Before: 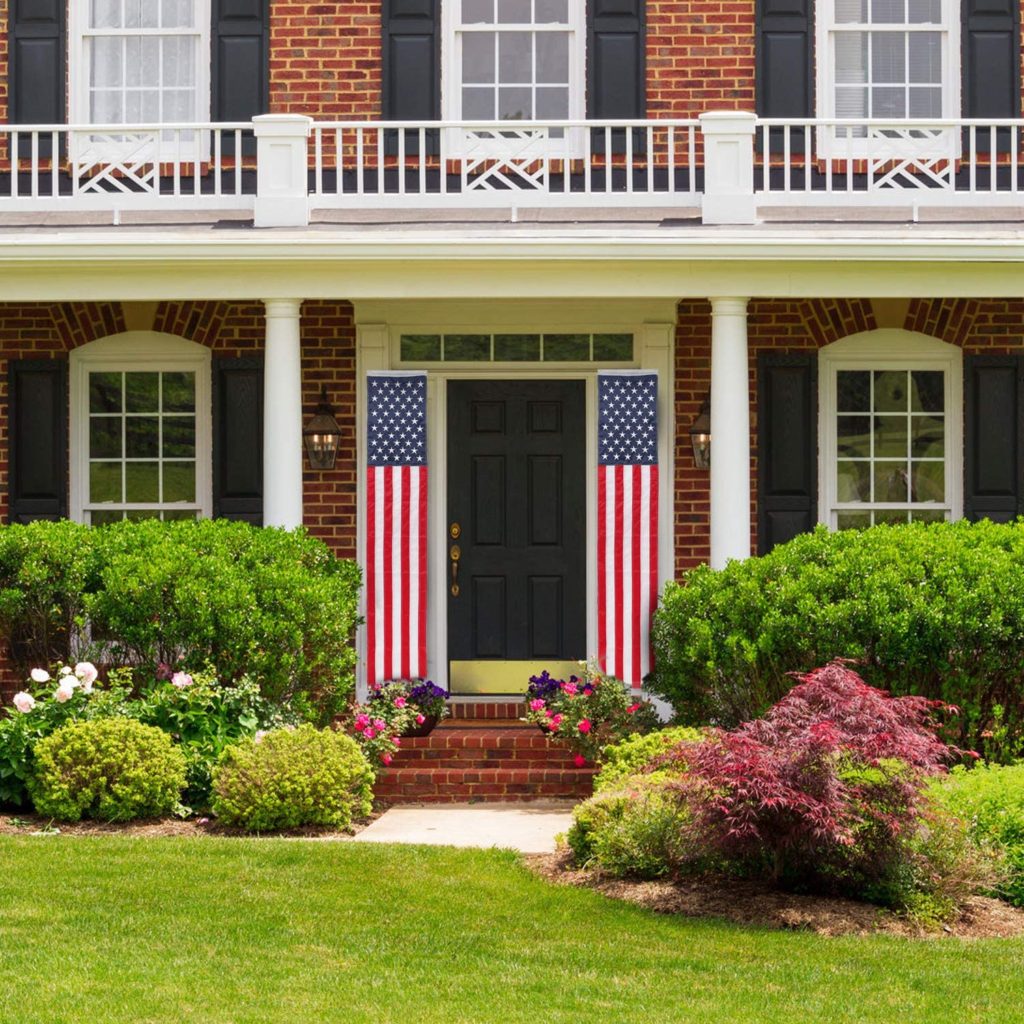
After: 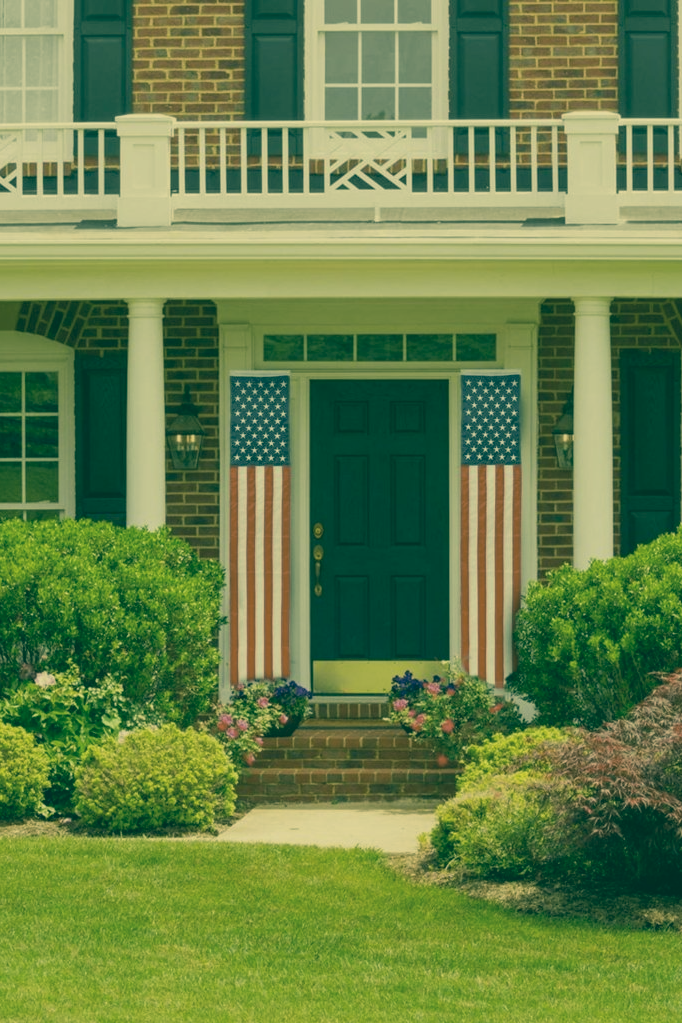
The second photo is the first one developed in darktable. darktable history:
contrast brightness saturation: contrast -0.263, saturation -0.441
crop and rotate: left 13.41%, right 19.938%
color correction: highlights a* 1.97, highlights b* 34.15, shadows a* -35.92, shadows b* -6.17
